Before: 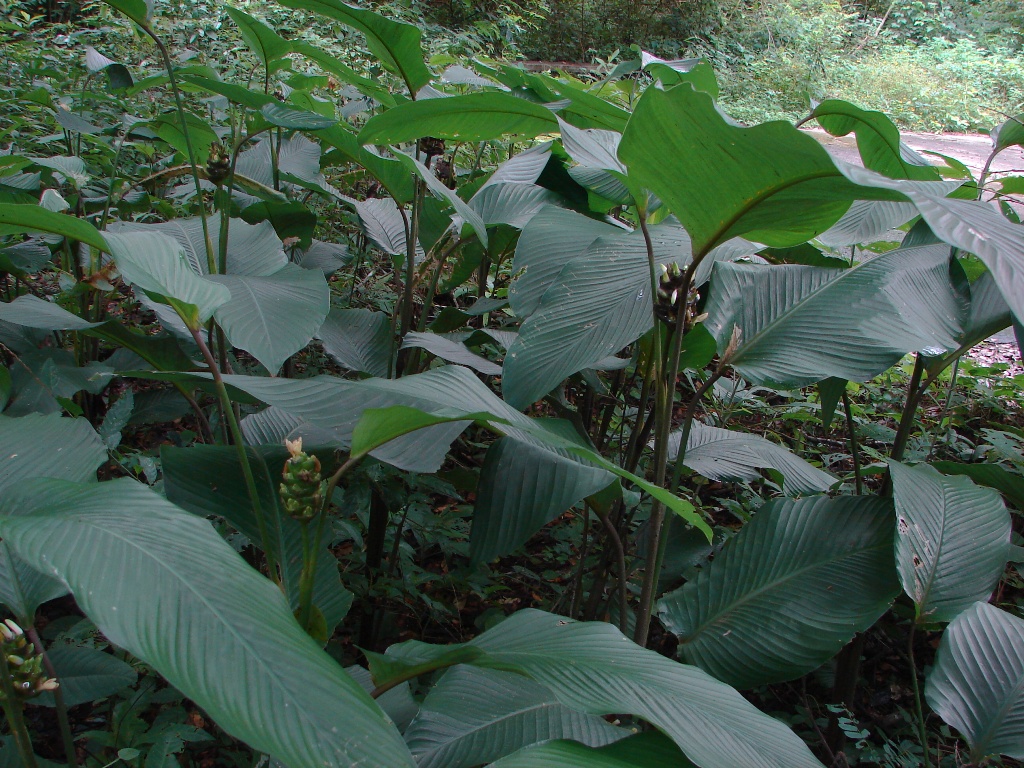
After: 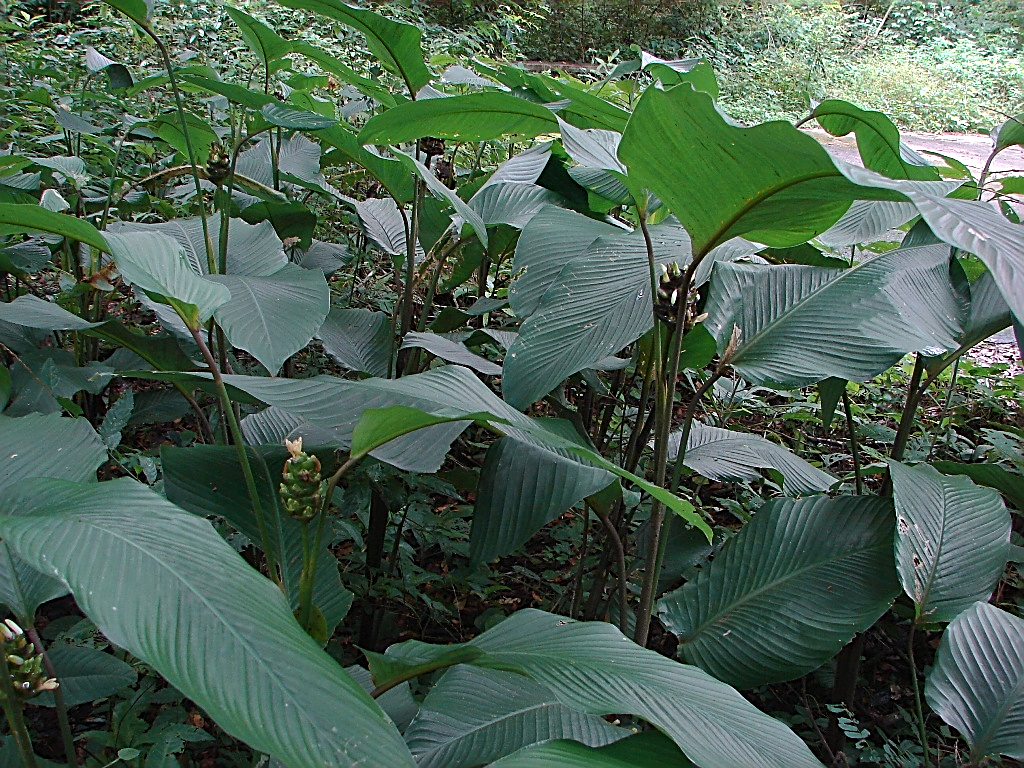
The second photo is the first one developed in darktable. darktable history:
exposure: exposure 0.3 EV, compensate highlight preservation false
sharpen: amount 1
